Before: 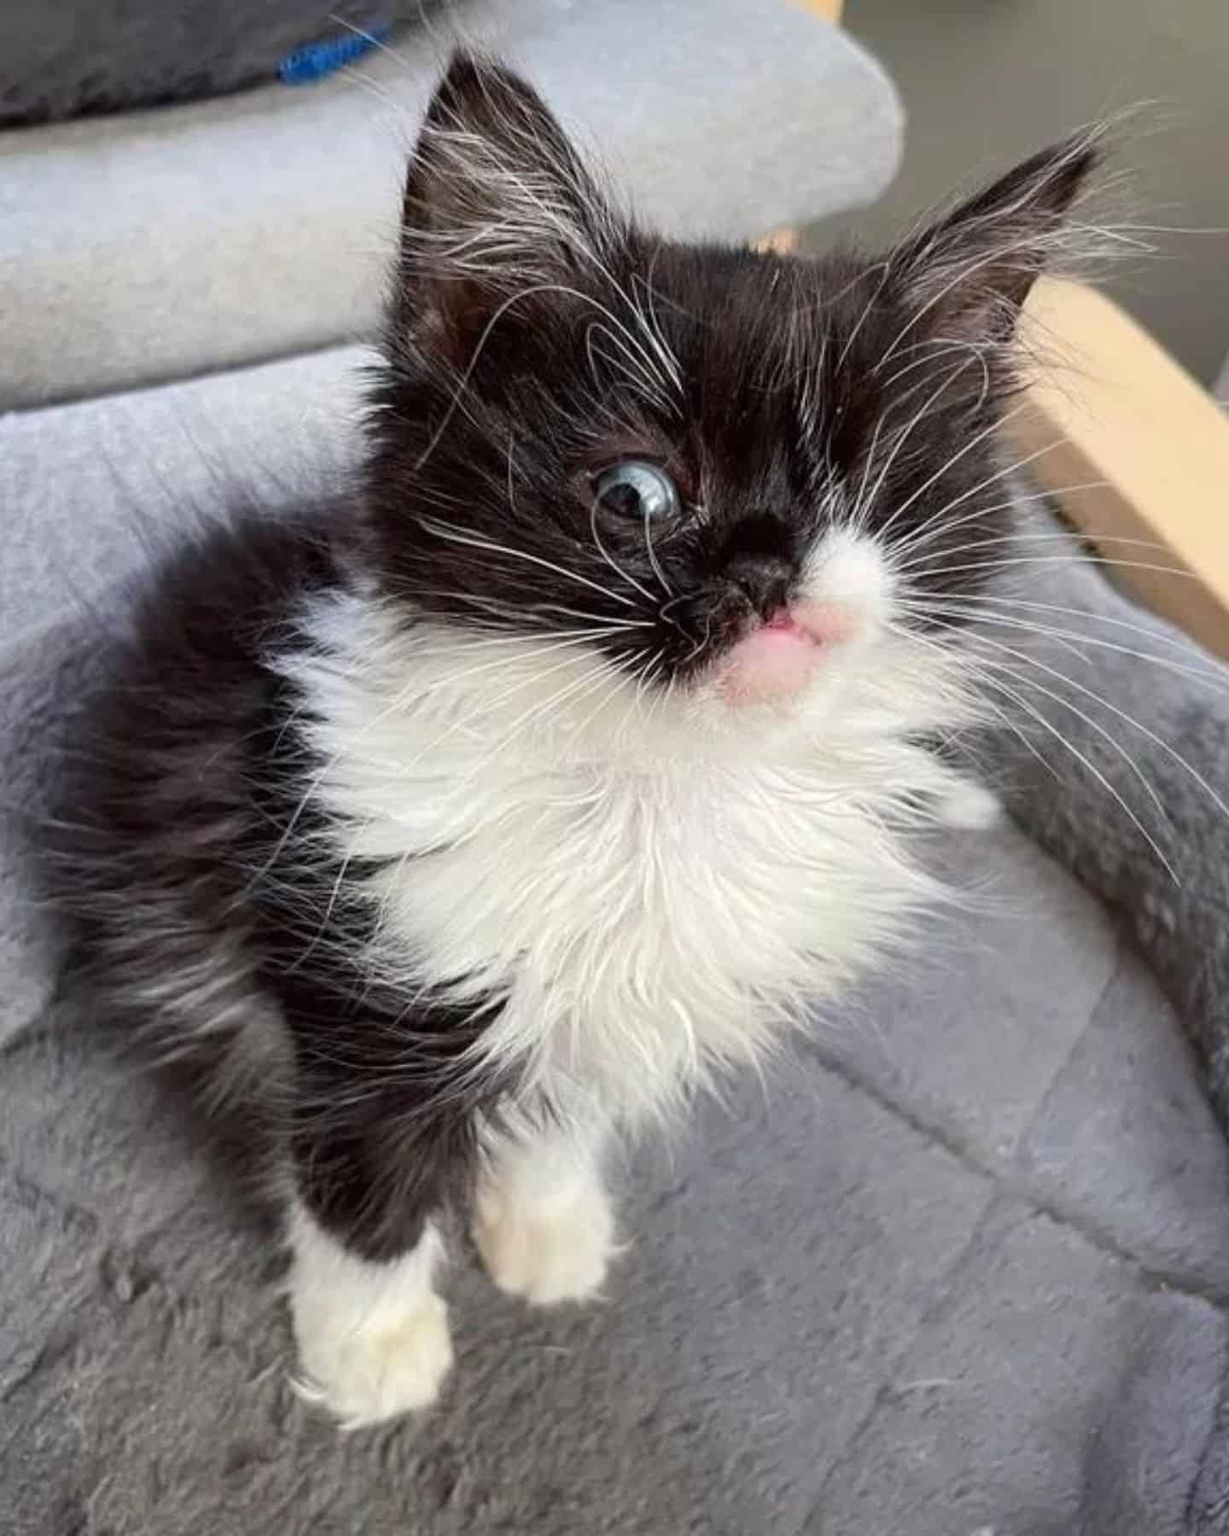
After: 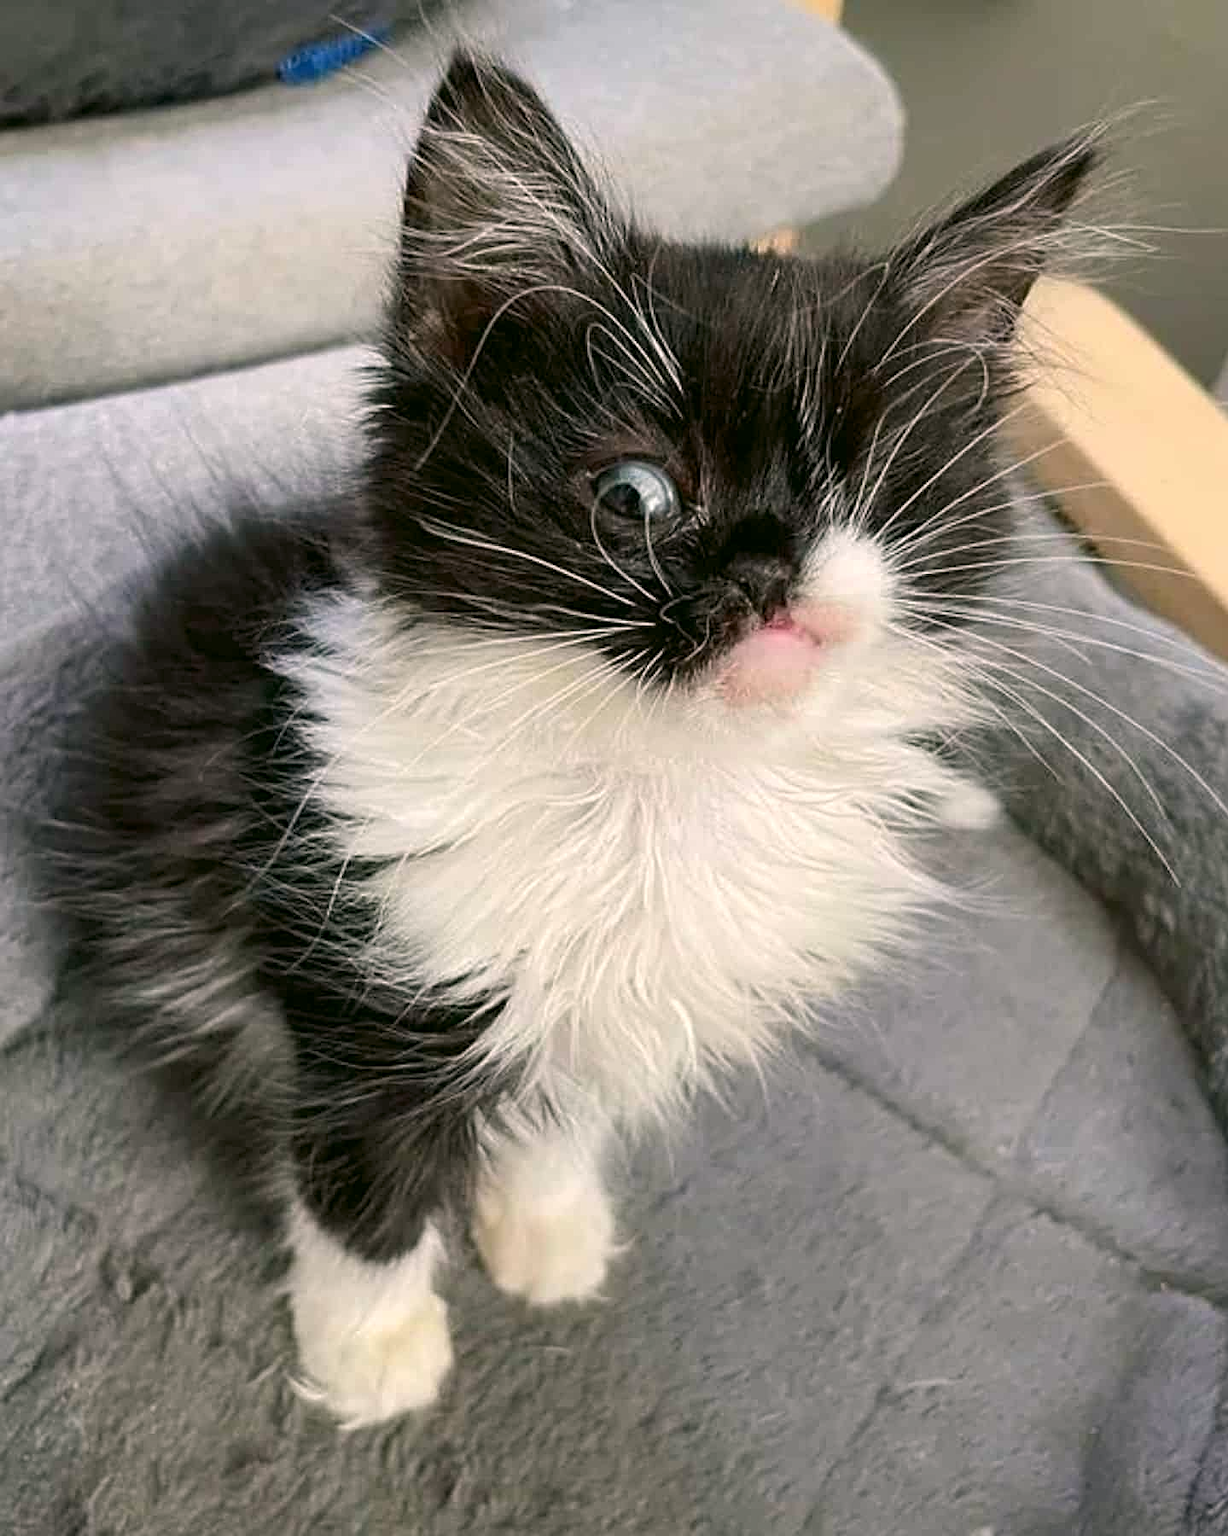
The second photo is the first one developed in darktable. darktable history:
tone equalizer: mask exposure compensation -0.503 EV
sharpen: on, module defaults
color correction: highlights a* 4.65, highlights b* 4.92, shadows a* -7.04, shadows b* 5.03
